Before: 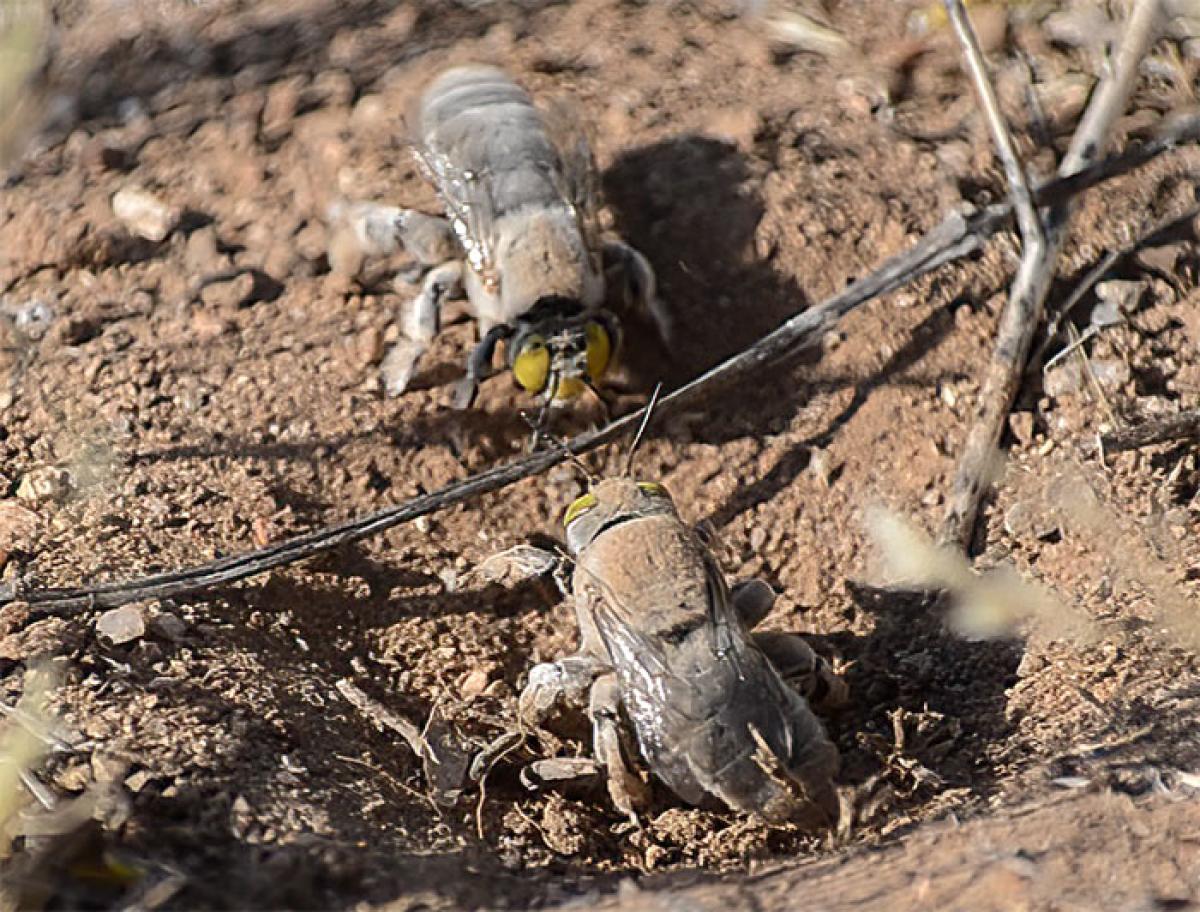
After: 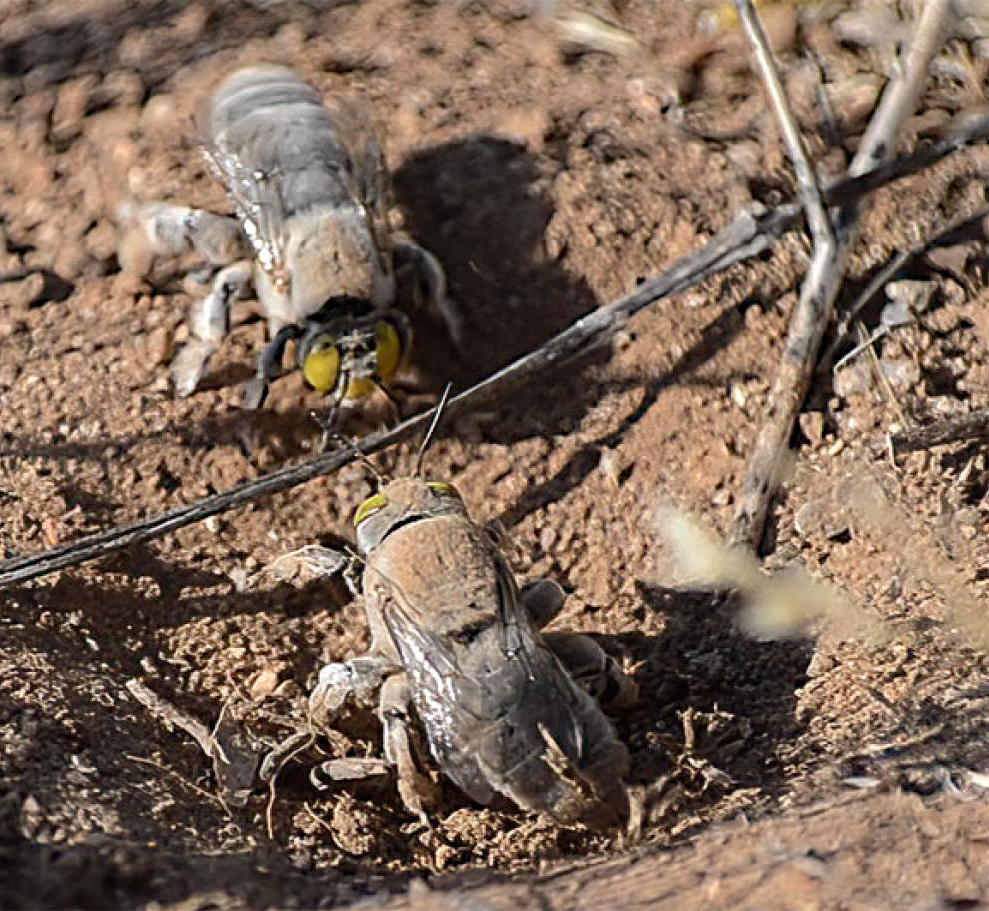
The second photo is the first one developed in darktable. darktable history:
crop: left 17.582%, bottom 0.031%
haze removal: compatibility mode true, adaptive false
